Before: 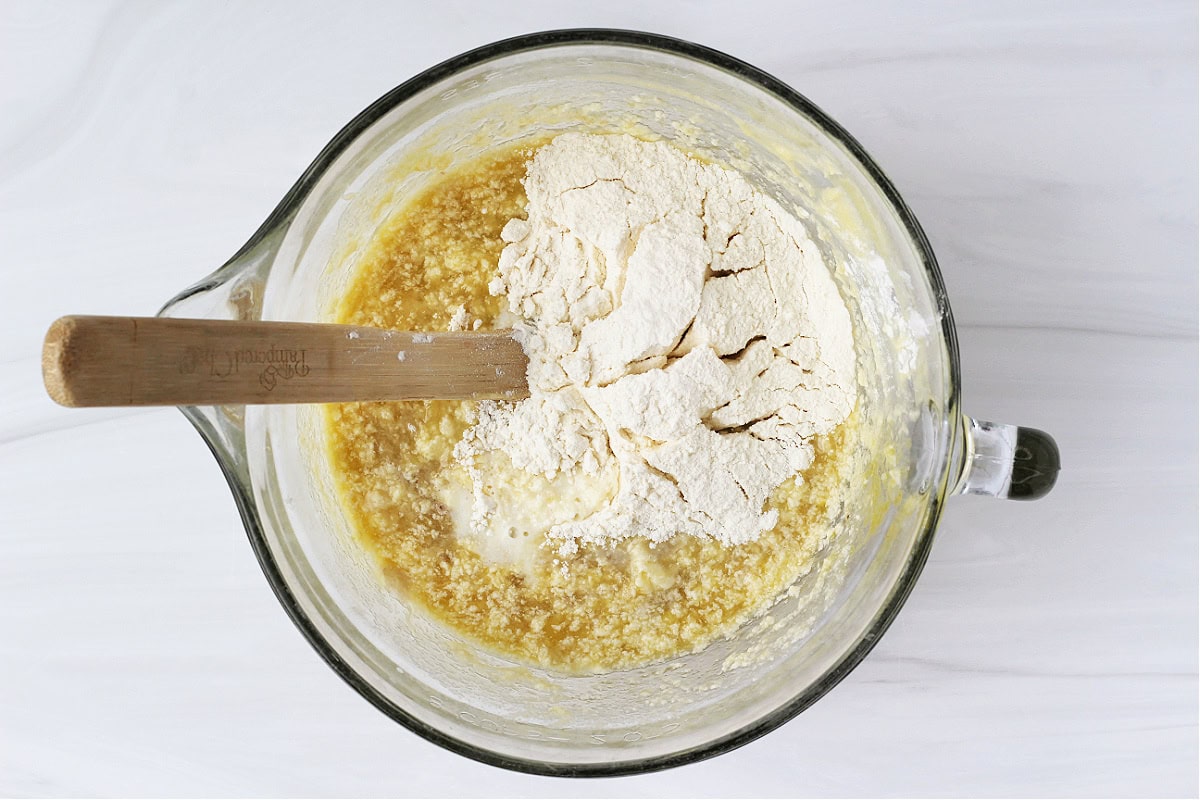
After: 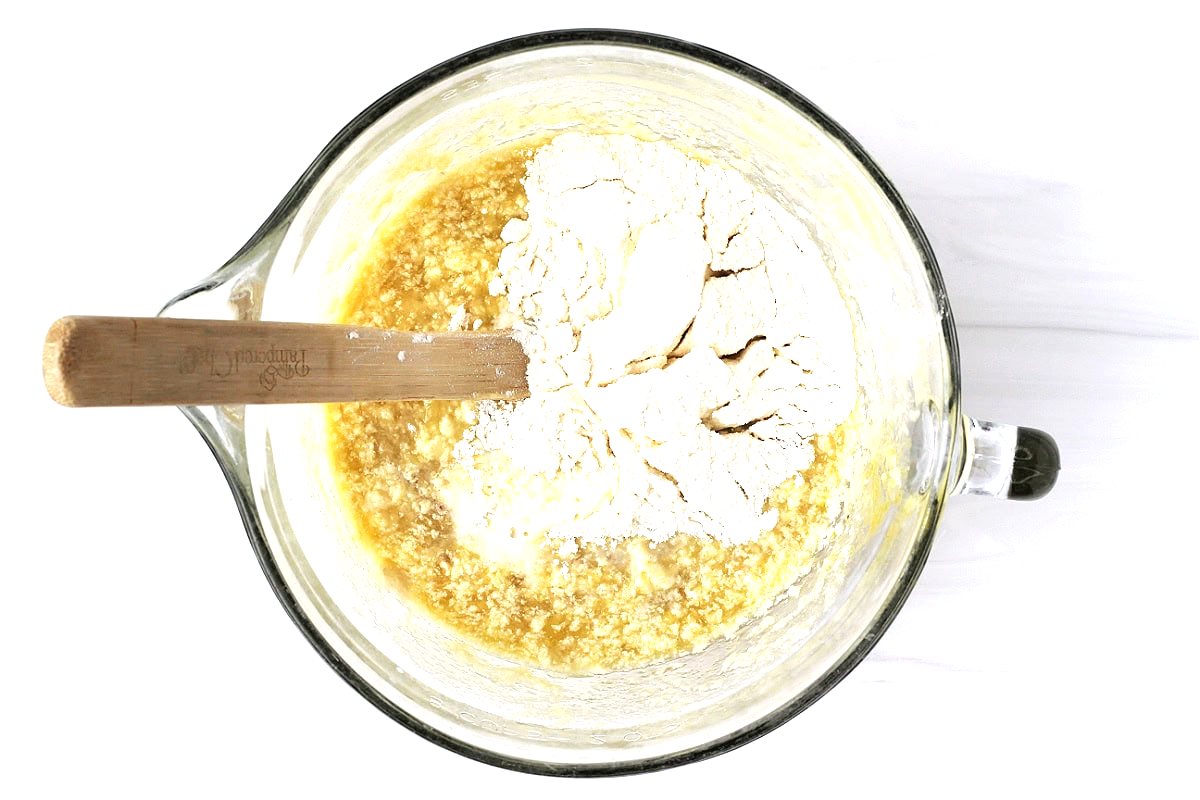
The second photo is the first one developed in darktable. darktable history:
tone equalizer: -8 EV -0.768 EV, -7 EV -0.698 EV, -6 EV -0.587 EV, -5 EV -0.411 EV, -3 EV 0.38 EV, -2 EV 0.6 EV, -1 EV 0.689 EV, +0 EV 0.762 EV
